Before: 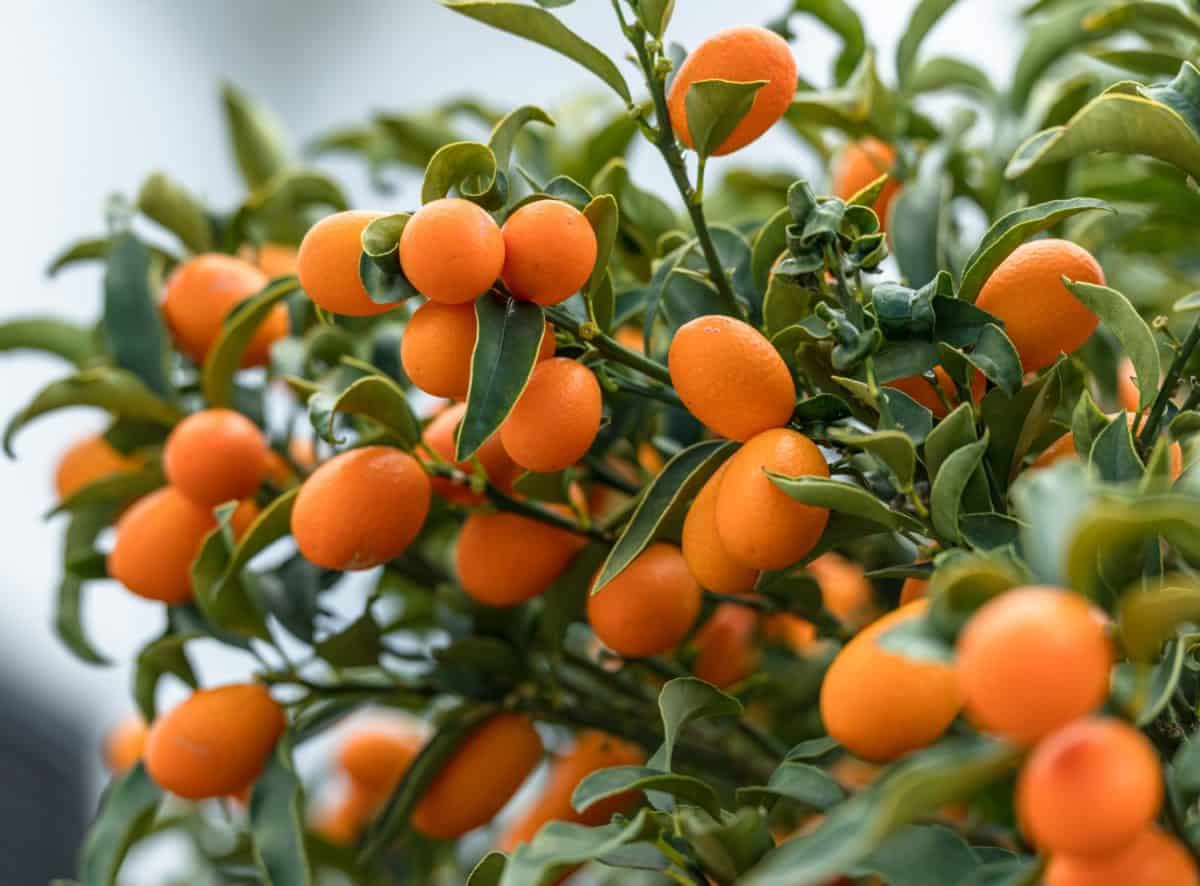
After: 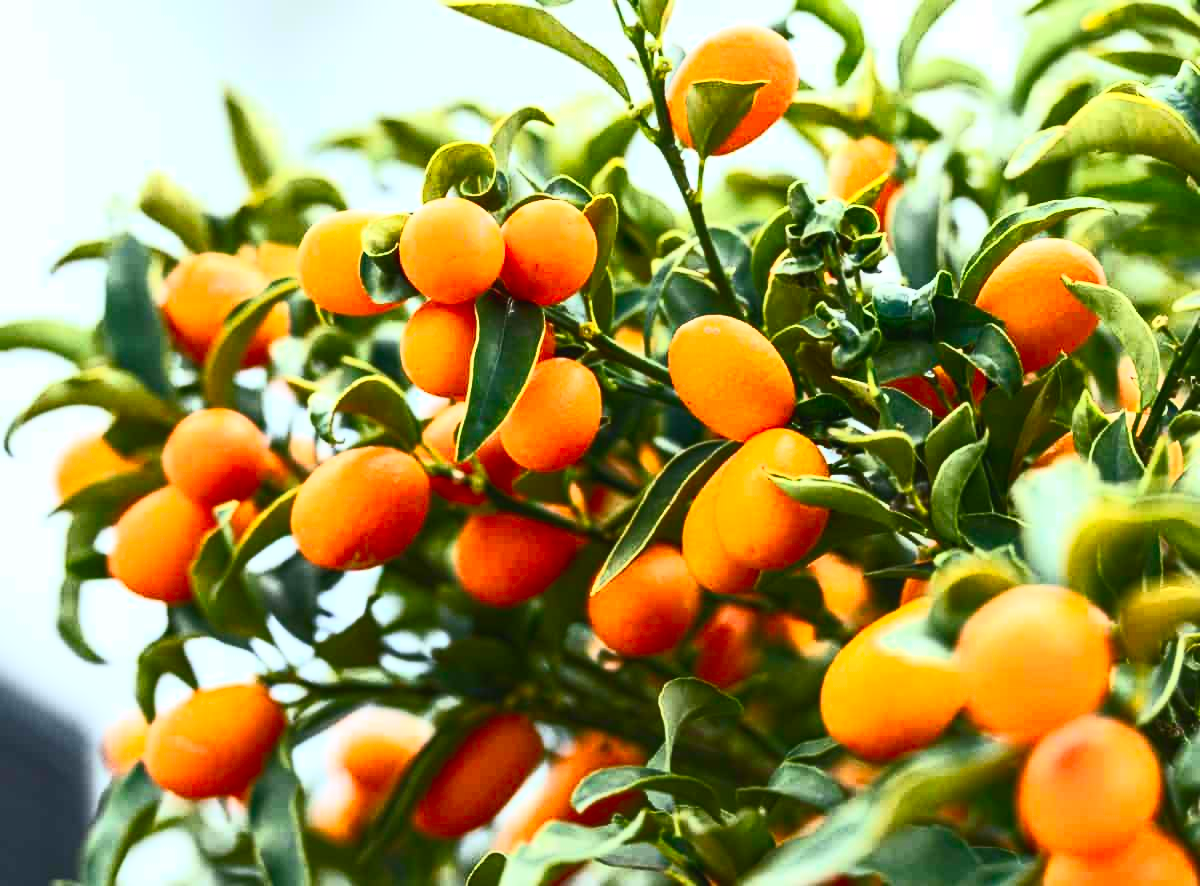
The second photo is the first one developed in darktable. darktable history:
contrast brightness saturation: contrast 0.837, brightness 0.591, saturation 0.575
